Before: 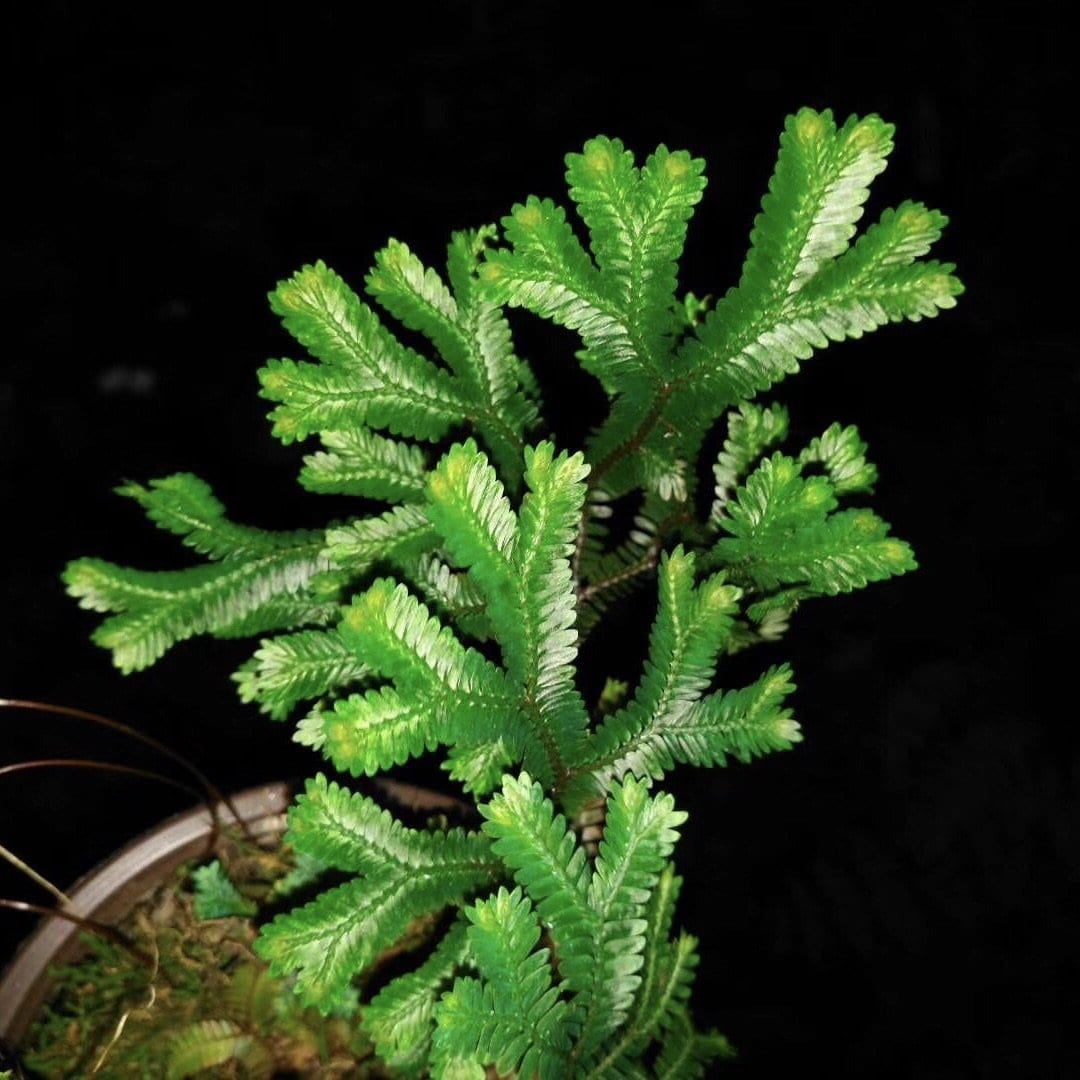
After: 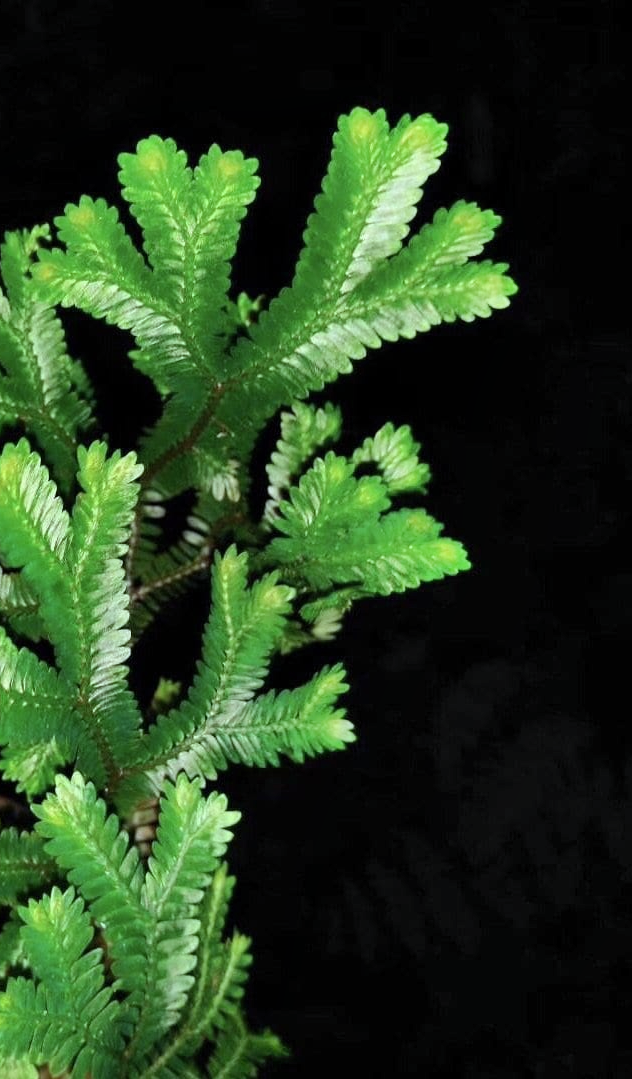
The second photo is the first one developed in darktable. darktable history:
crop: left 41.402%
white balance: red 0.925, blue 1.046
shadows and highlights: highlights color adjustment 0%, low approximation 0.01, soften with gaussian
